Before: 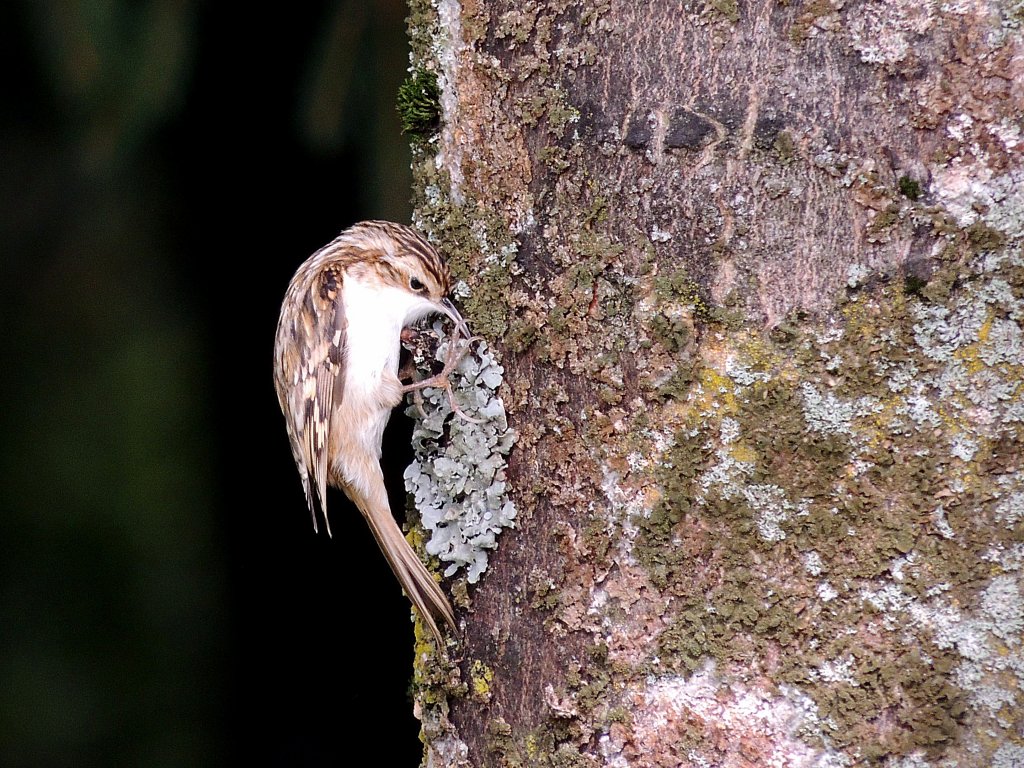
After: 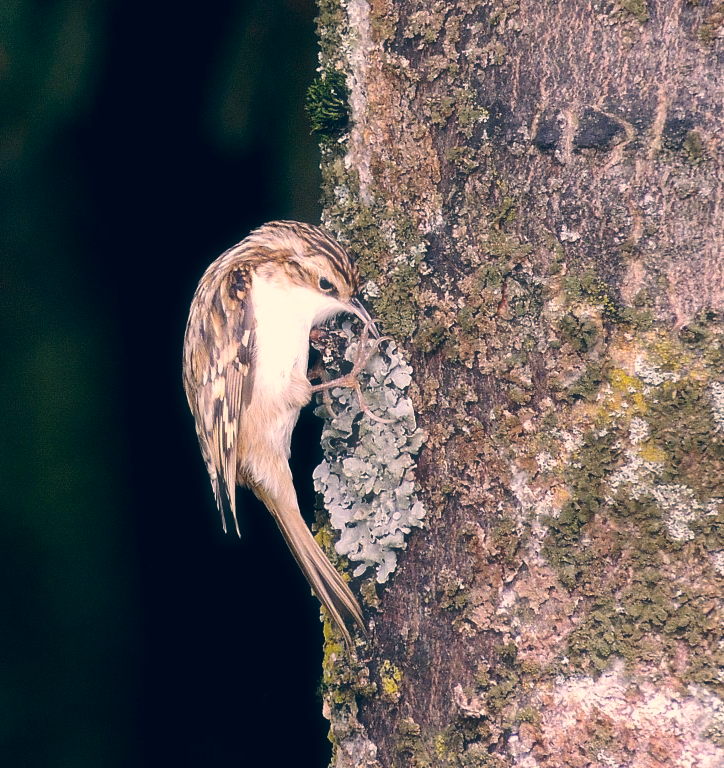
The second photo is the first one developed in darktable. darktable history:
crop and rotate: left 8.972%, right 20.298%
haze removal: strength -0.056, adaptive false
color correction: highlights a* 10.29, highlights b* 14.7, shadows a* -10.11, shadows b* -15.1
